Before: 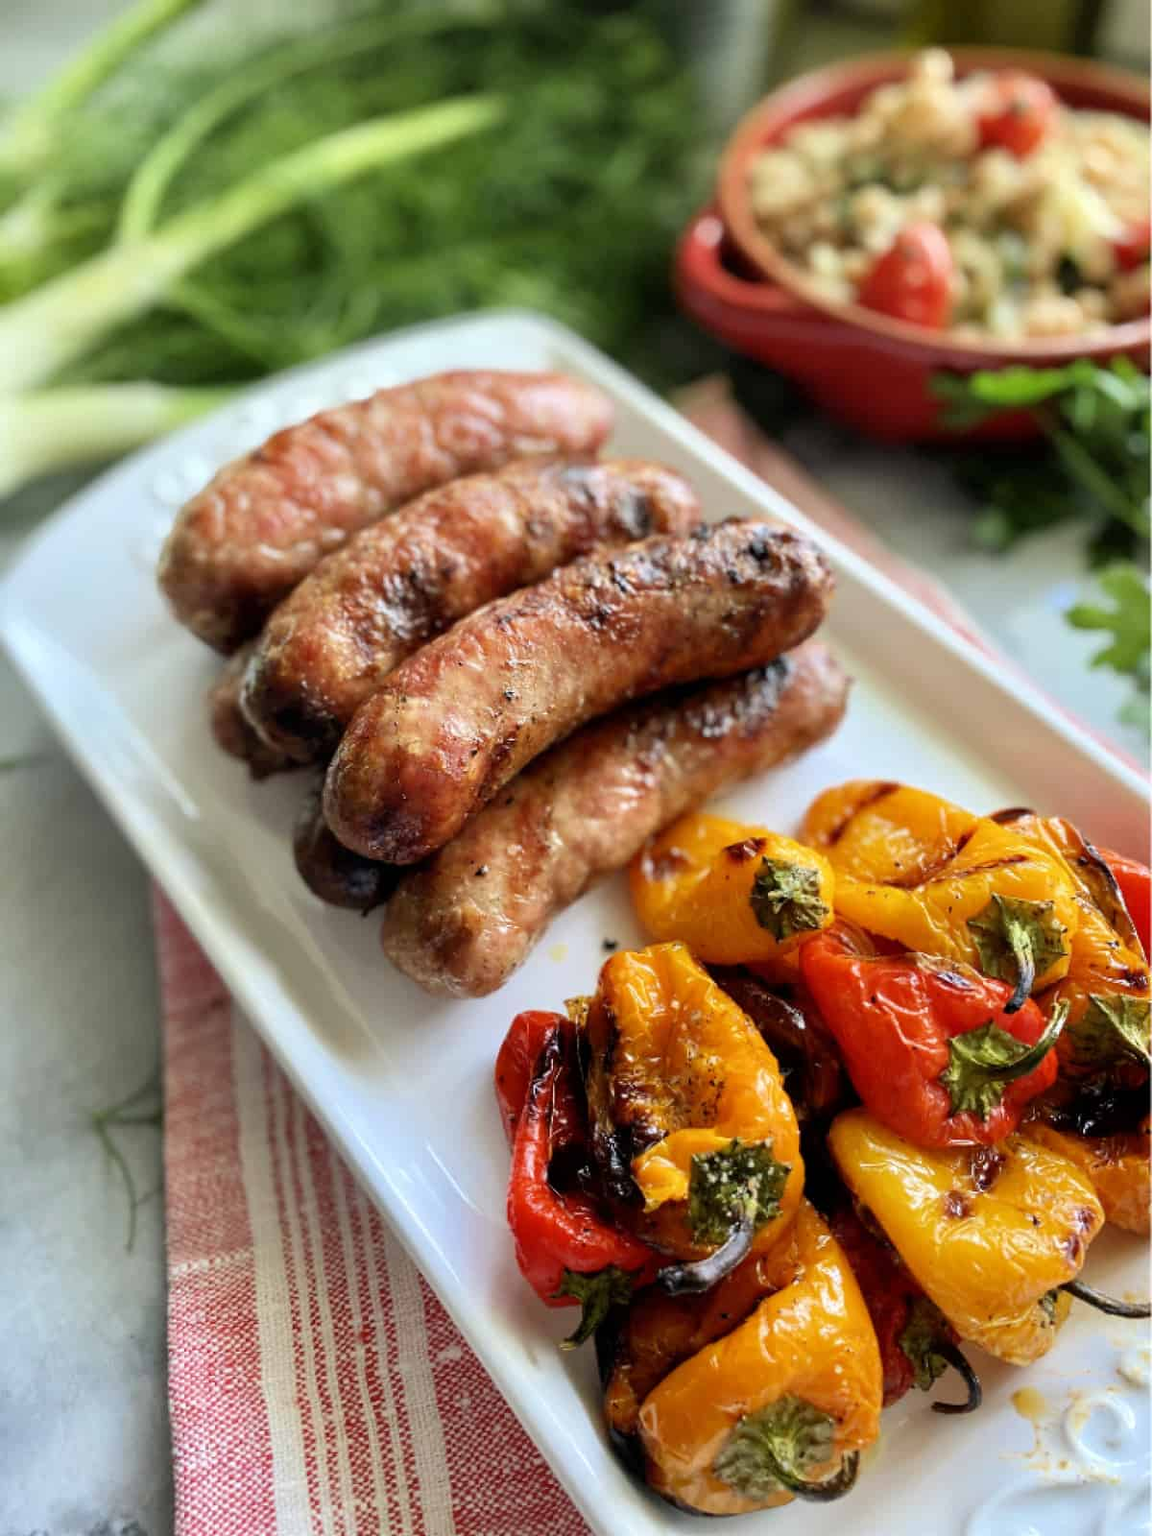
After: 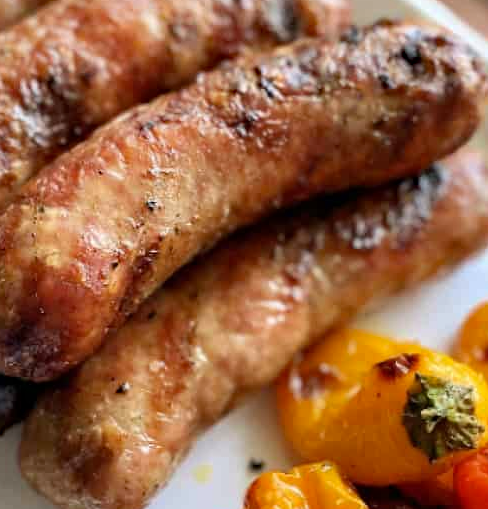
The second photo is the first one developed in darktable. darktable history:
crop: left 31.612%, top 32.452%, right 27.648%, bottom 35.677%
haze removal: adaptive false
